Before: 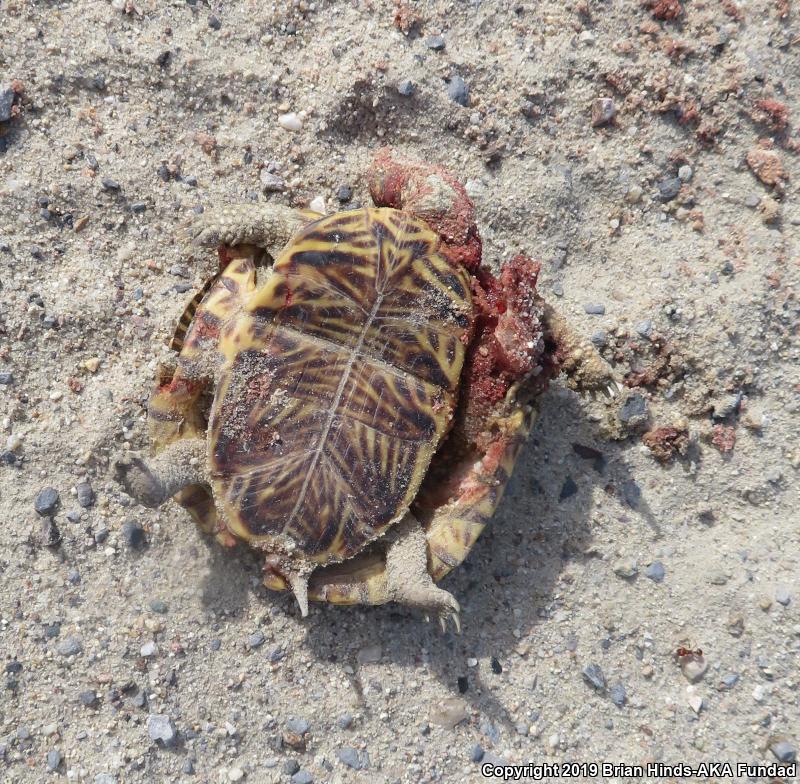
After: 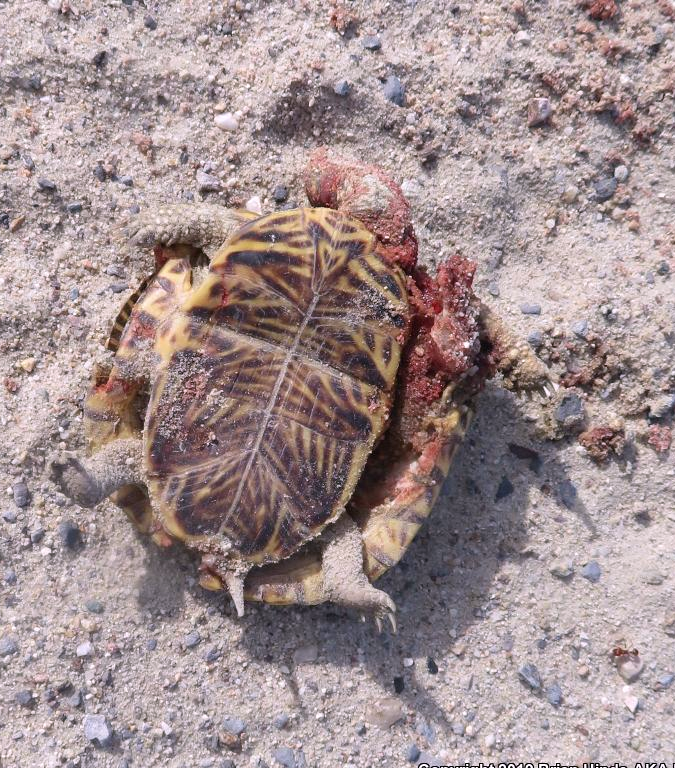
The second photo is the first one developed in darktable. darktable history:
white balance: red 1.05, blue 1.072
crop: left 8.026%, right 7.374%
